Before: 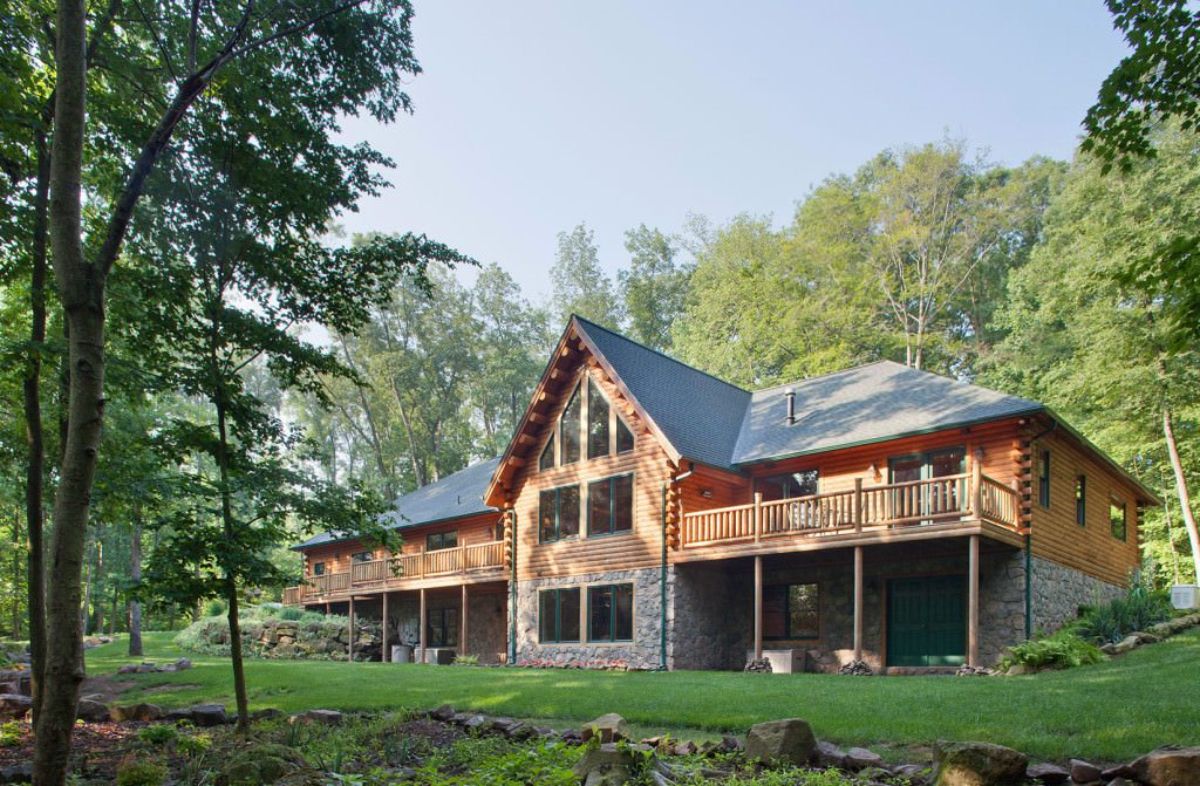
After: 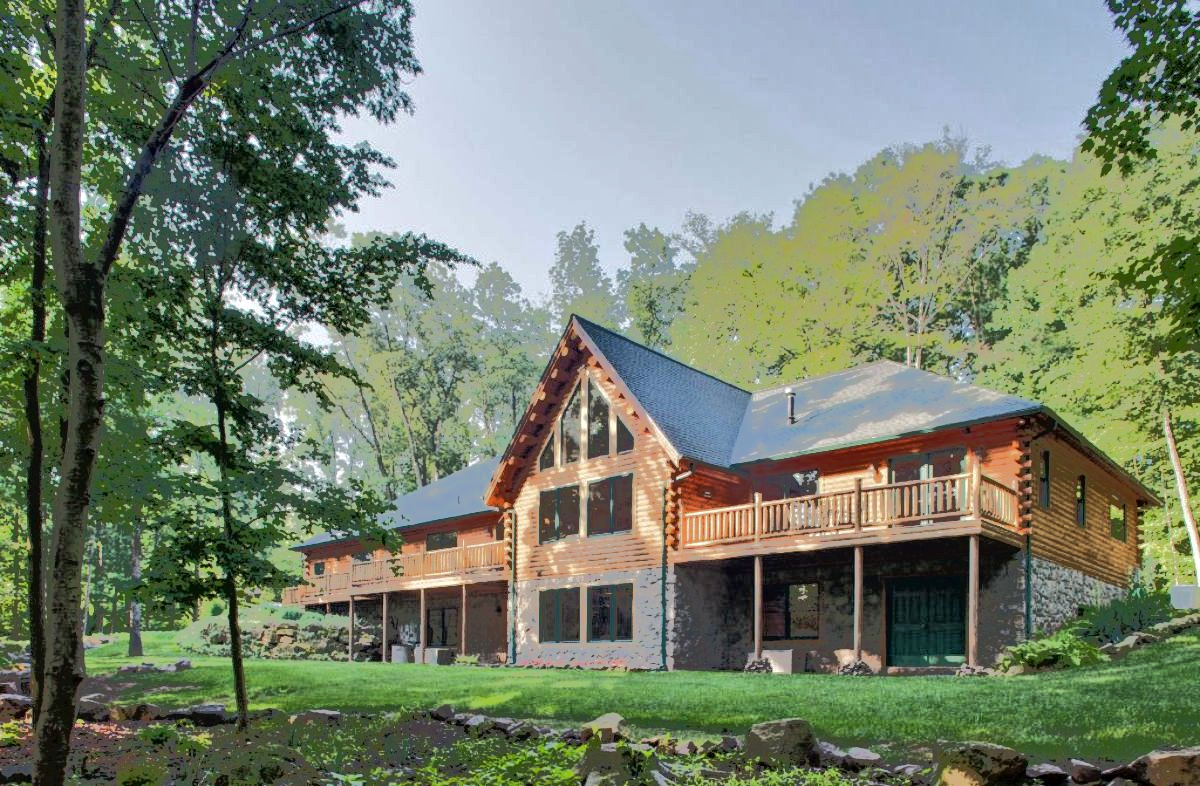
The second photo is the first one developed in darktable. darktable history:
shadows and highlights: low approximation 0.01, soften with gaussian
local contrast: highlights 102%, shadows 101%, detail 119%, midtone range 0.2
tone equalizer: -7 EV -0.659 EV, -6 EV 1.03 EV, -5 EV -0.464 EV, -4 EV 0.4 EV, -3 EV 0.421 EV, -2 EV 0.125 EV, -1 EV -0.162 EV, +0 EV -0.386 EV, edges refinement/feathering 500, mask exposure compensation -1.57 EV, preserve details no
